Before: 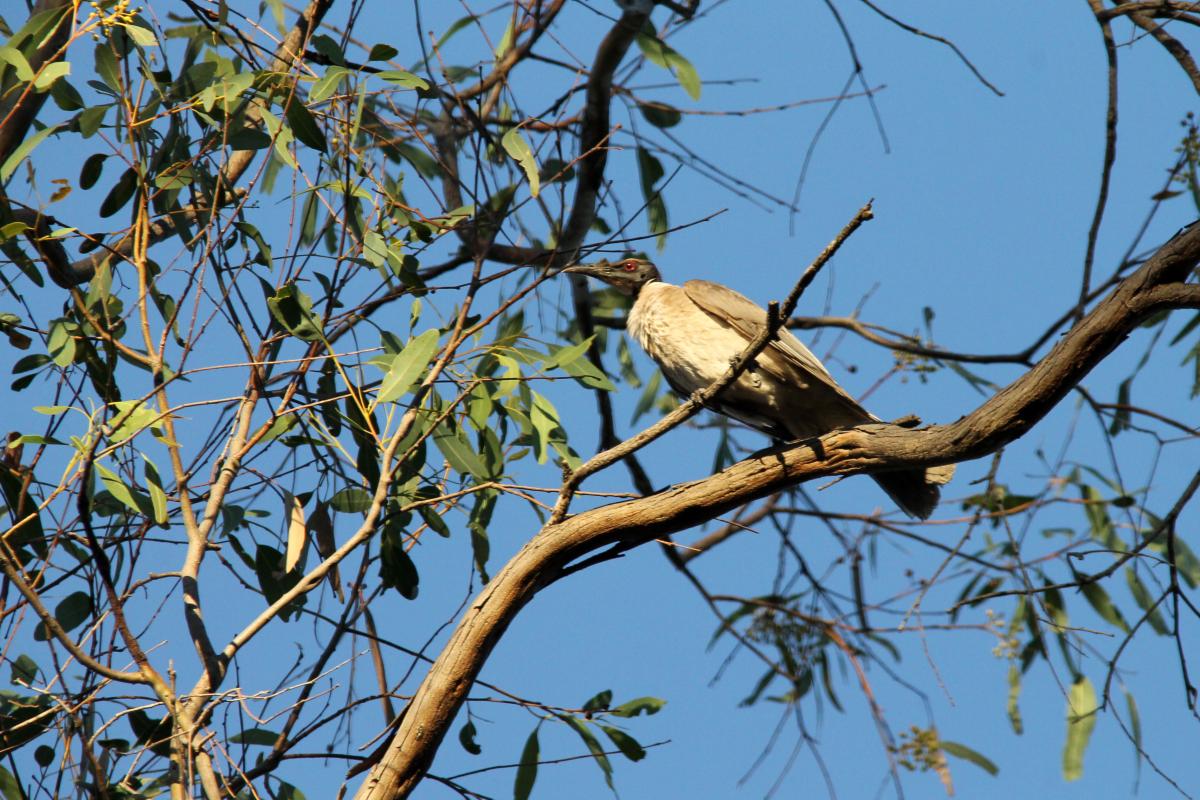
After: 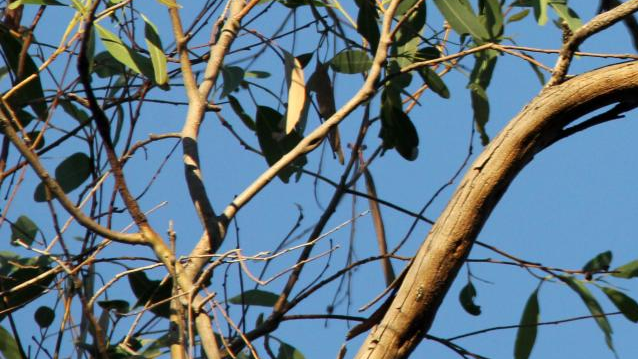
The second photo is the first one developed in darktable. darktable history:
crop and rotate: top 54.877%, right 46.793%, bottom 0.208%
